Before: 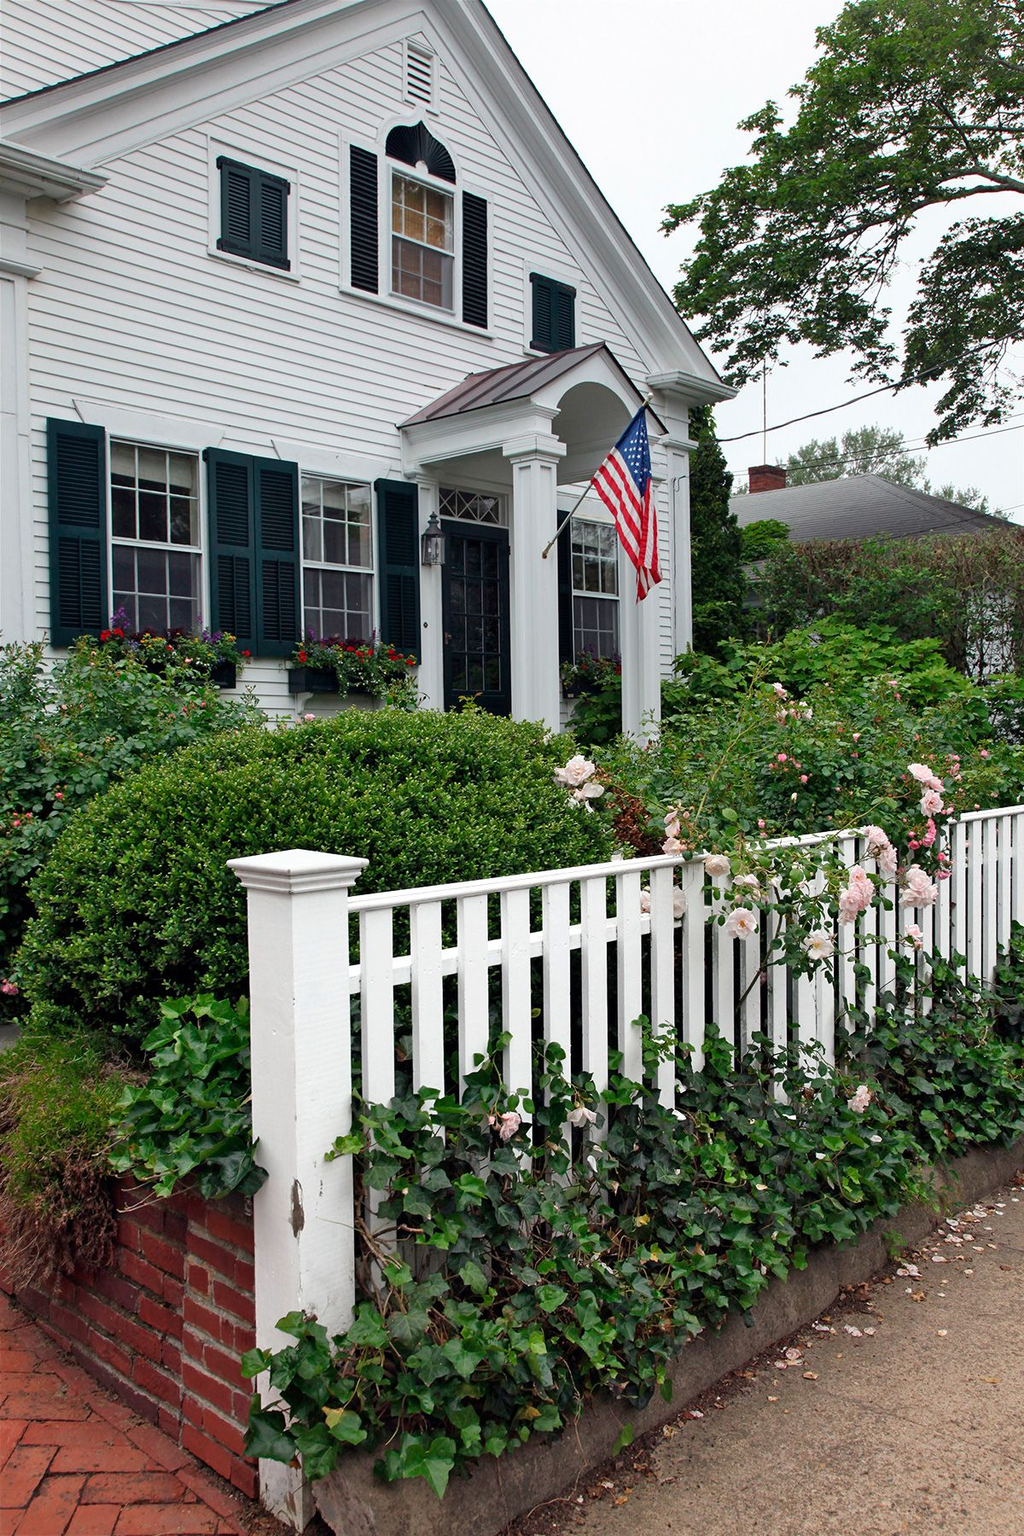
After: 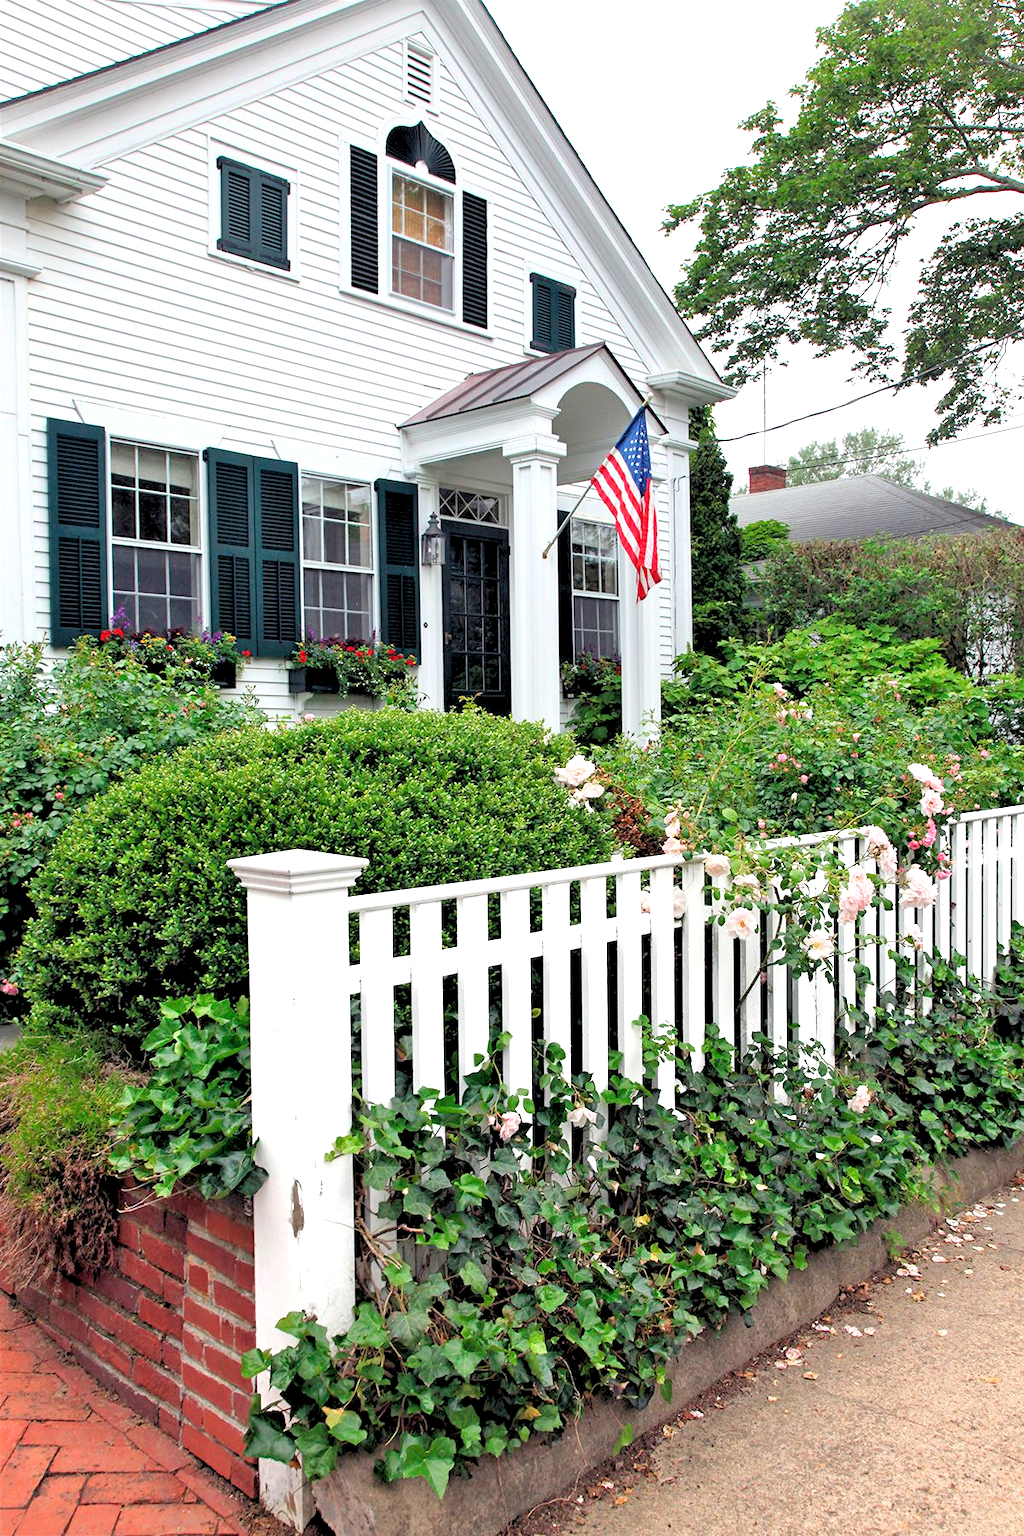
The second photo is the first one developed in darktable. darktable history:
exposure: black level correction 0, exposure 1.125 EV, compensate exposure bias true, compensate highlight preservation false
rgb levels: preserve colors sum RGB, levels [[0.038, 0.433, 0.934], [0, 0.5, 1], [0, 0.5, 1]]
